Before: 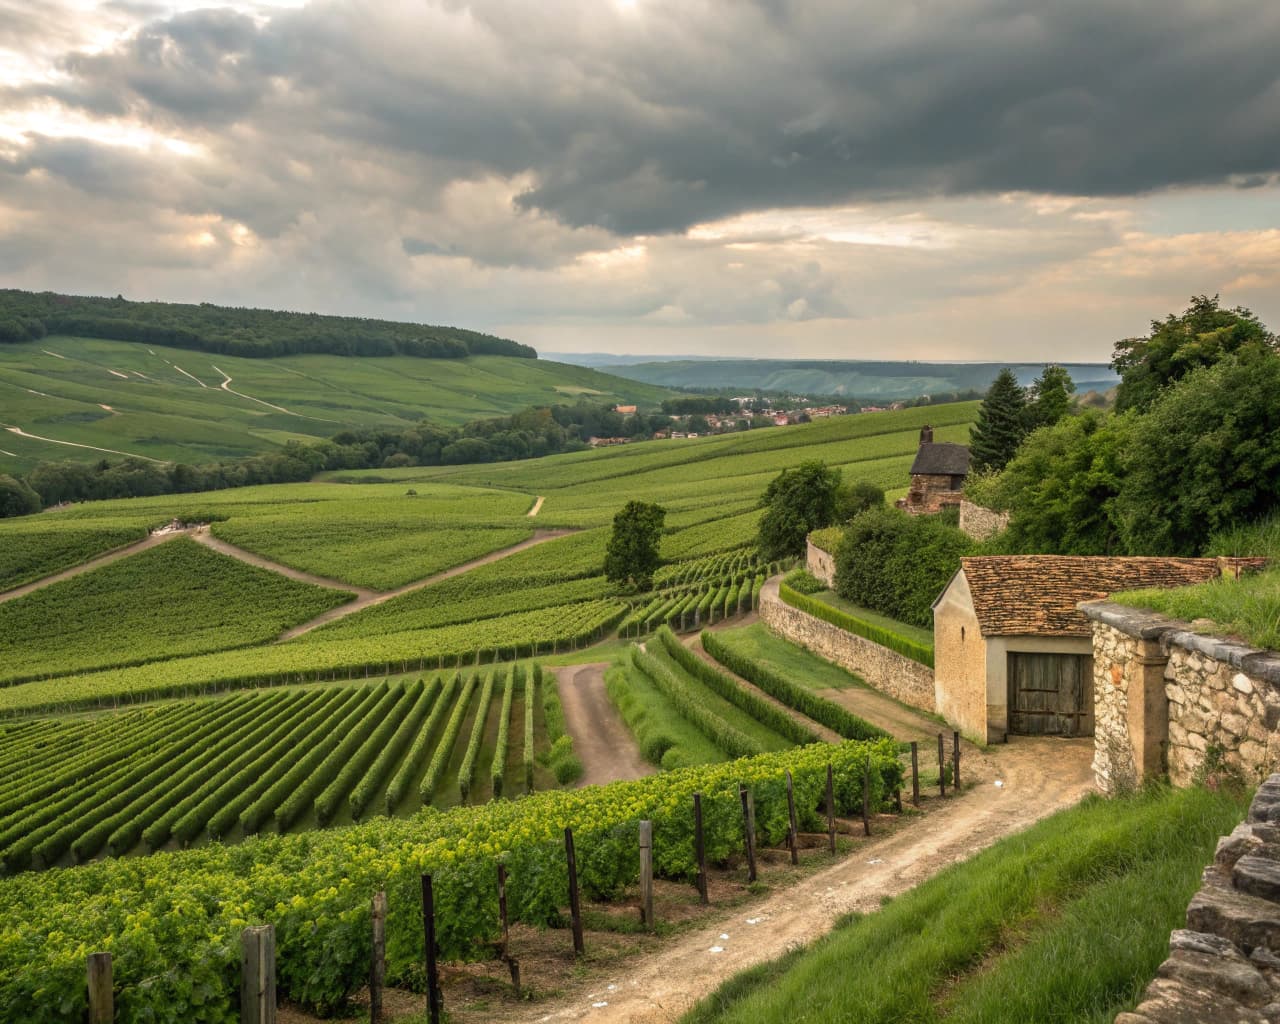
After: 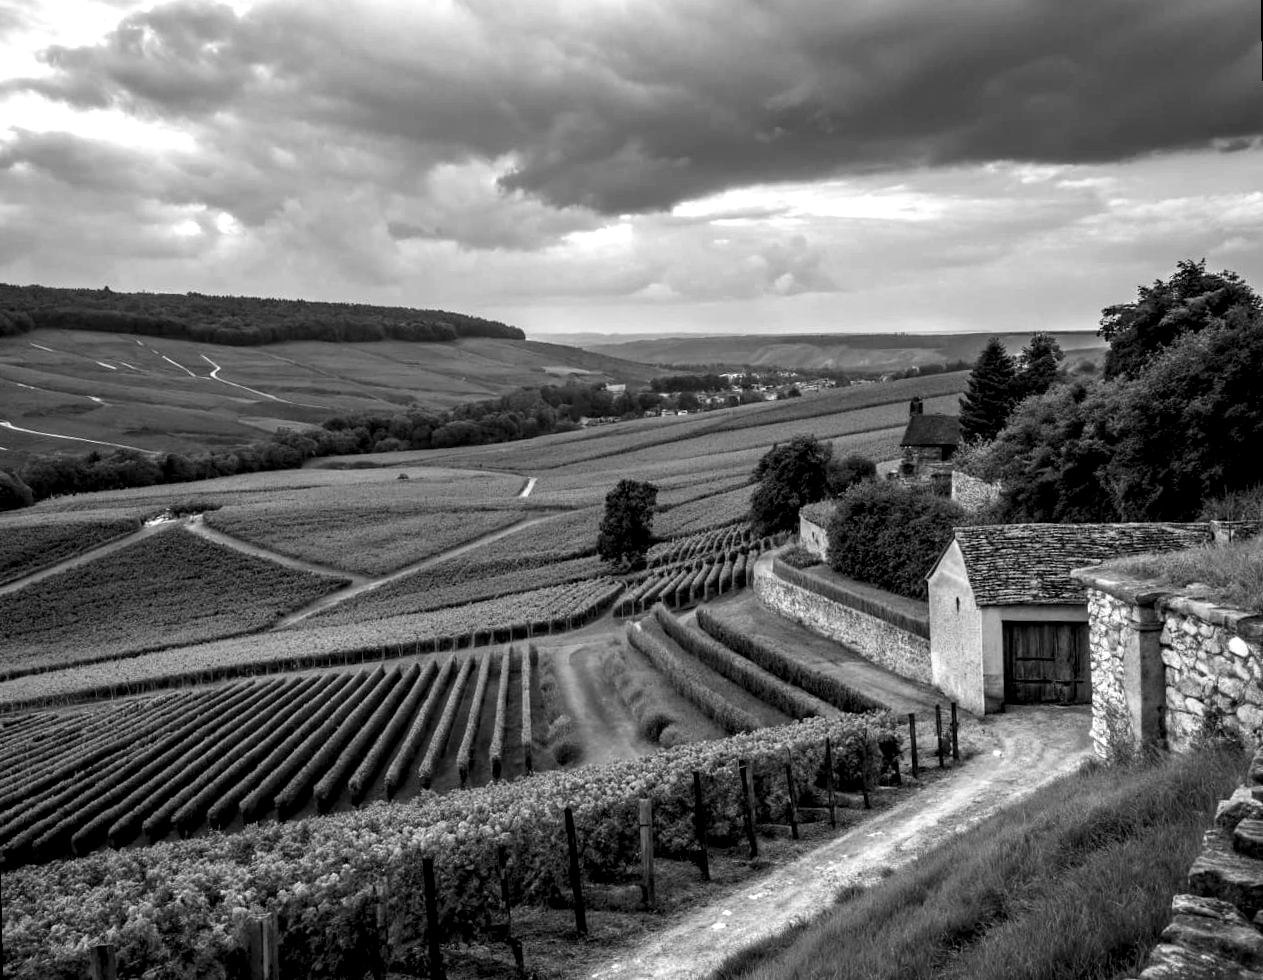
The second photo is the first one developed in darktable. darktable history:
rotate and perspective: rotation -1.42°, crop left 0.016, crop right 0.984, crop top 0.035, crop bottom 0.965
levels: levels [0.182, 0.542, 0.902]
color contrast: green-magenta contrast 0, blue-yellow contrast 0
